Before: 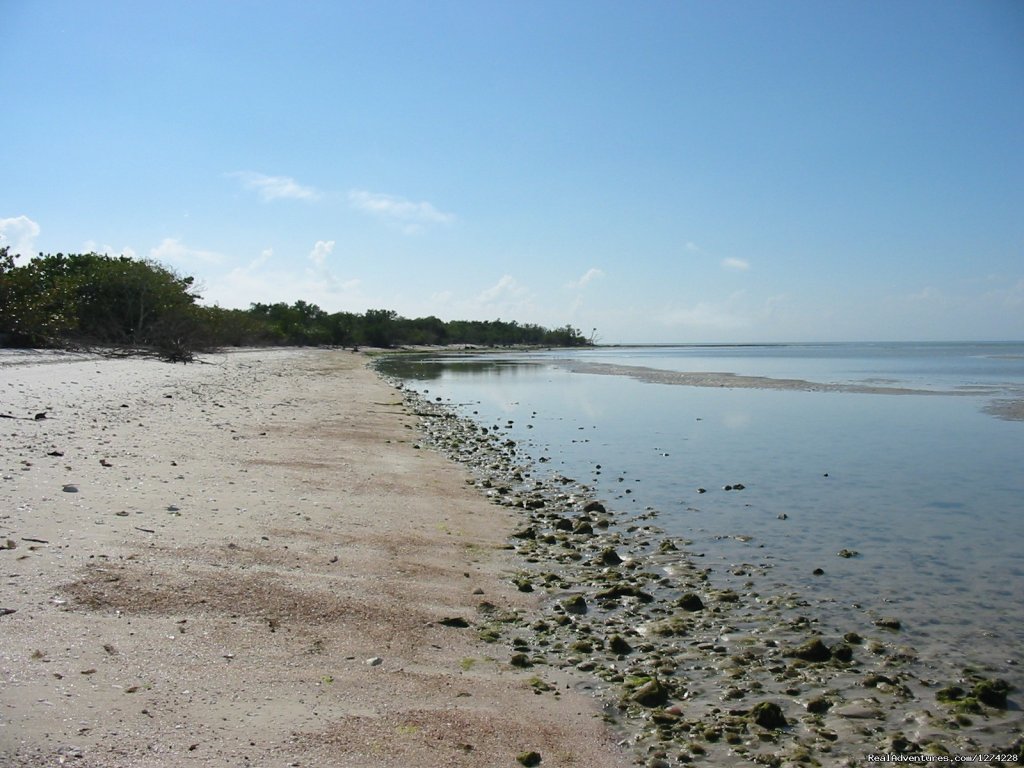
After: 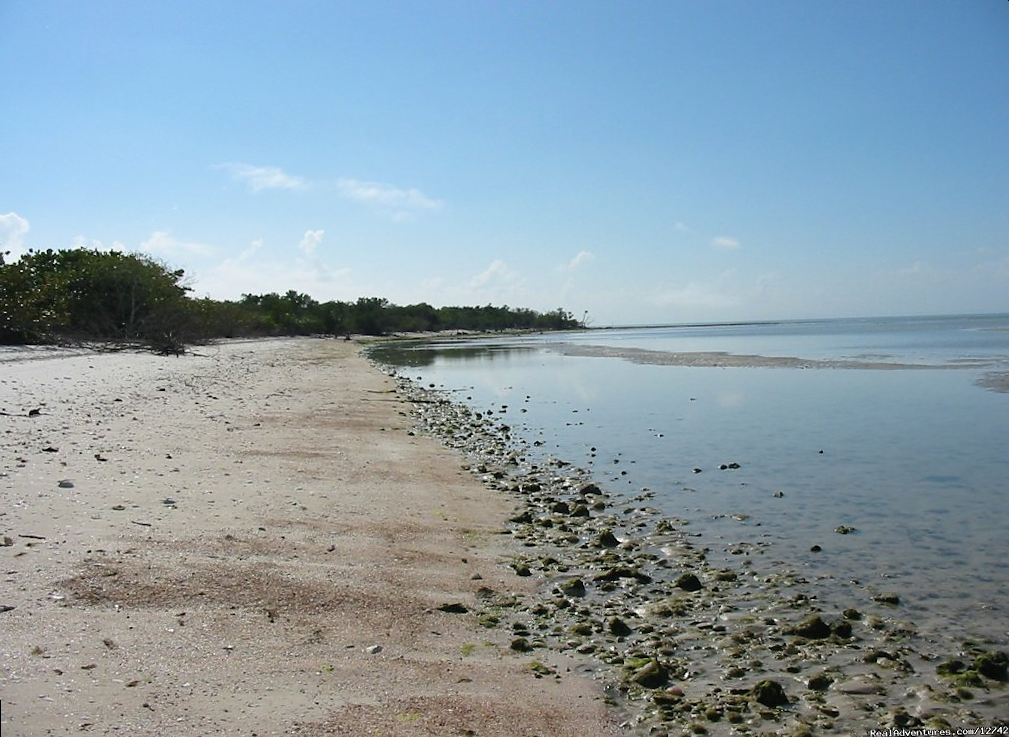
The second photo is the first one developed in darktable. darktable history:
rotate and perspective: rotation -1.42°, crop left 0.016, crop right 0.984, crop top 0.035, crop bottom 0.965
sharpen: radius 1, threshold 1
